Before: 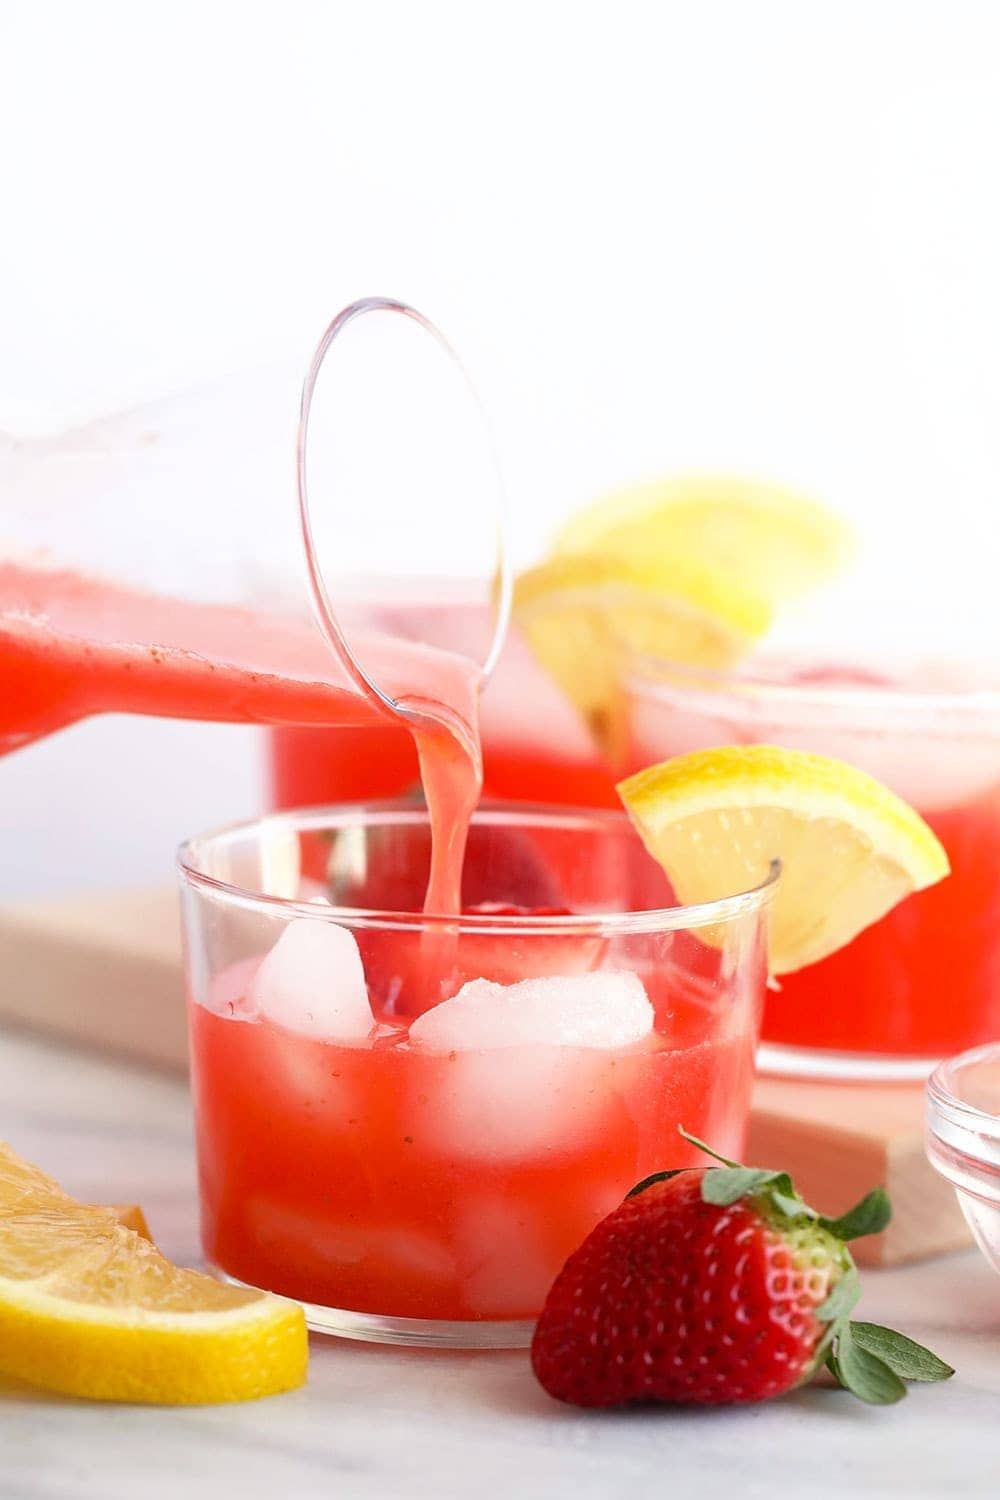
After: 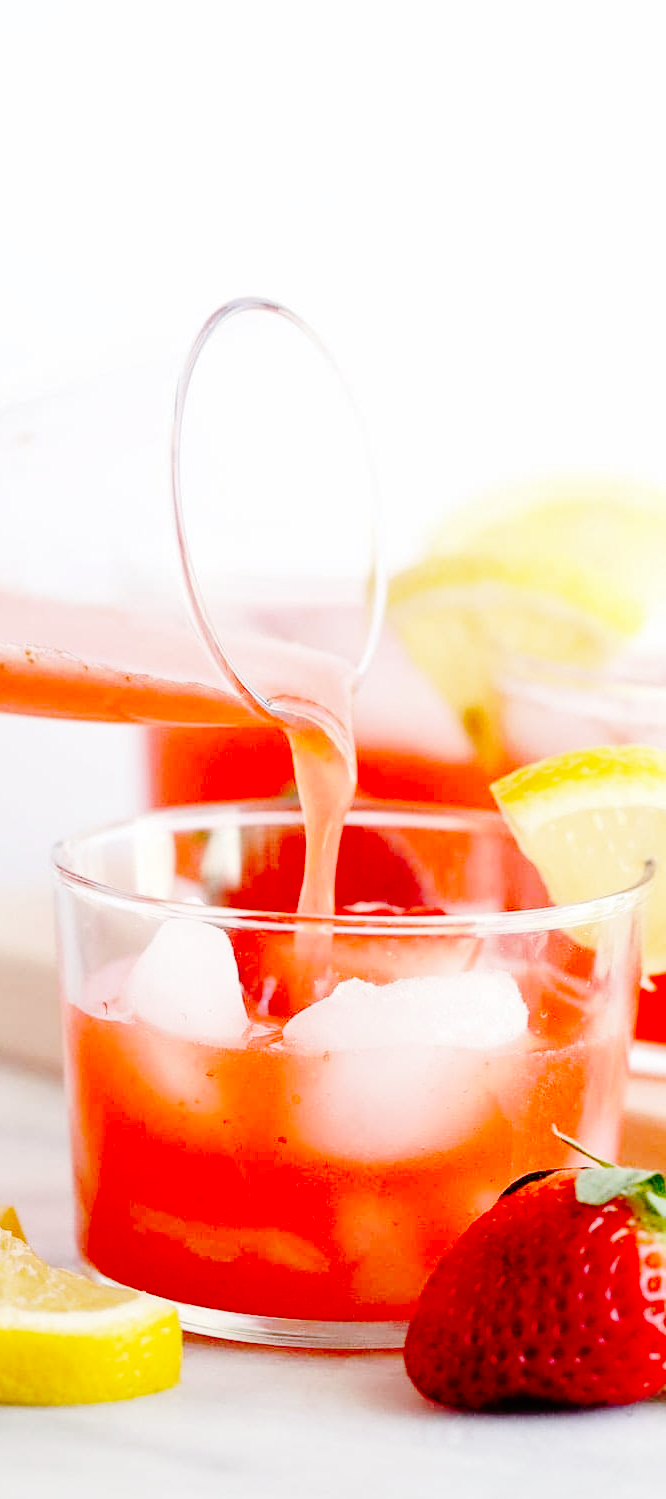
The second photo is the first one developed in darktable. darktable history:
base curve: curves: ch0 [(0, 0) (0.036, 0.01) (0.123, 0.254) (0.258, 0.504) (0.507, 0.748) (1, 1)], preserve colors none
crop and rotate: left 12.648%, right 20.685%
shadows and highlights: shadows 32, highlights -32, soften with gaussian
